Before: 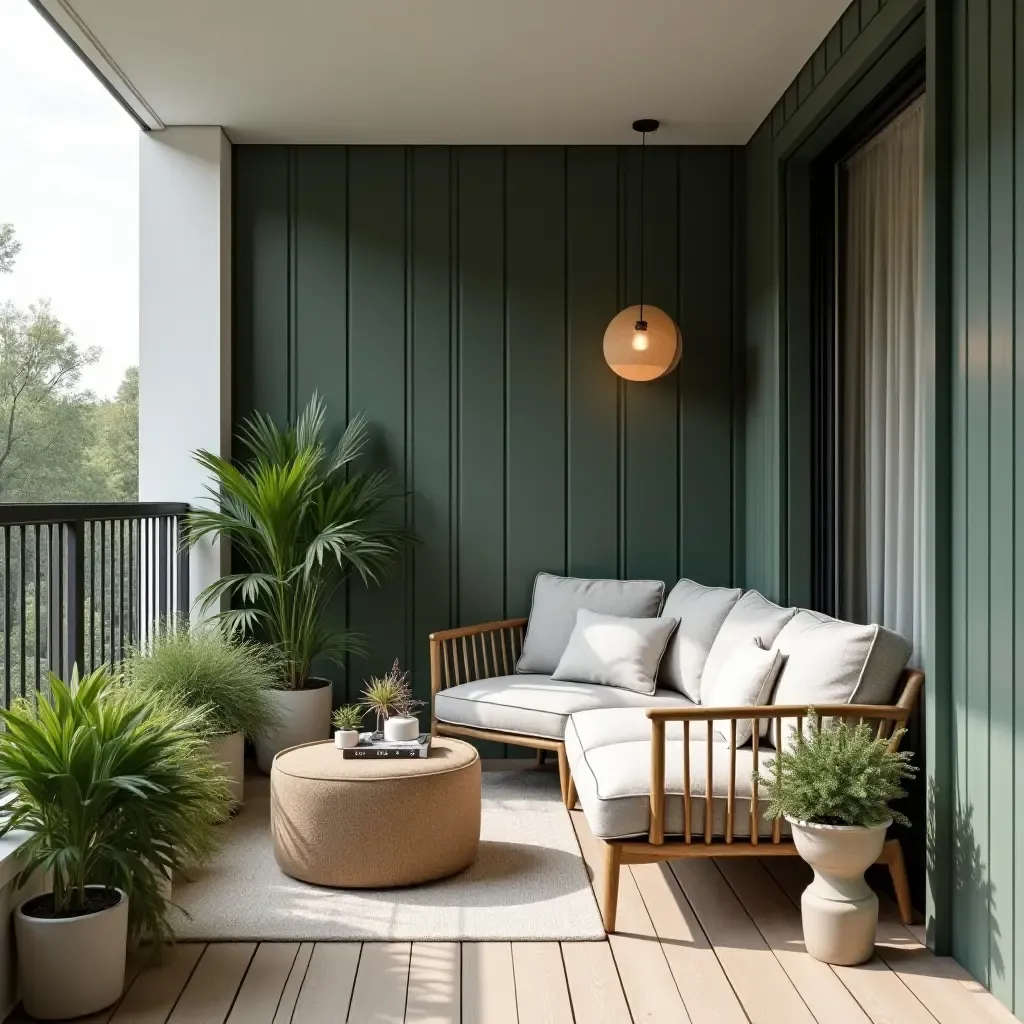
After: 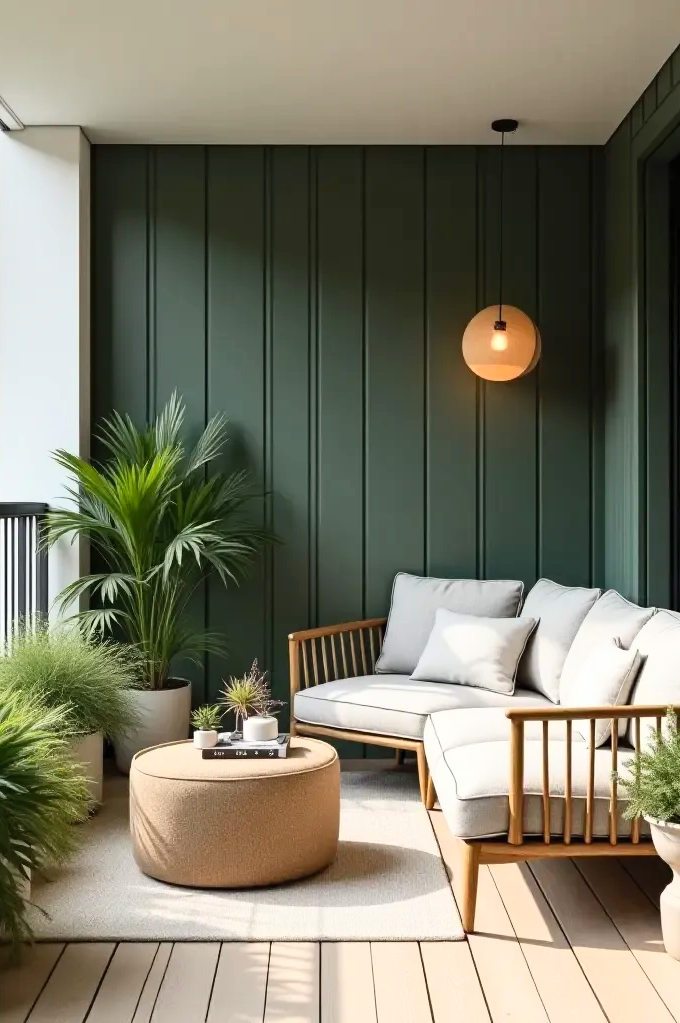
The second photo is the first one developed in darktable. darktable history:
crop and rotate: left 13.865%, right 19.719%
contrast brightness saturation: contrast 0.197, brightness 0.163, saturation 0.222
